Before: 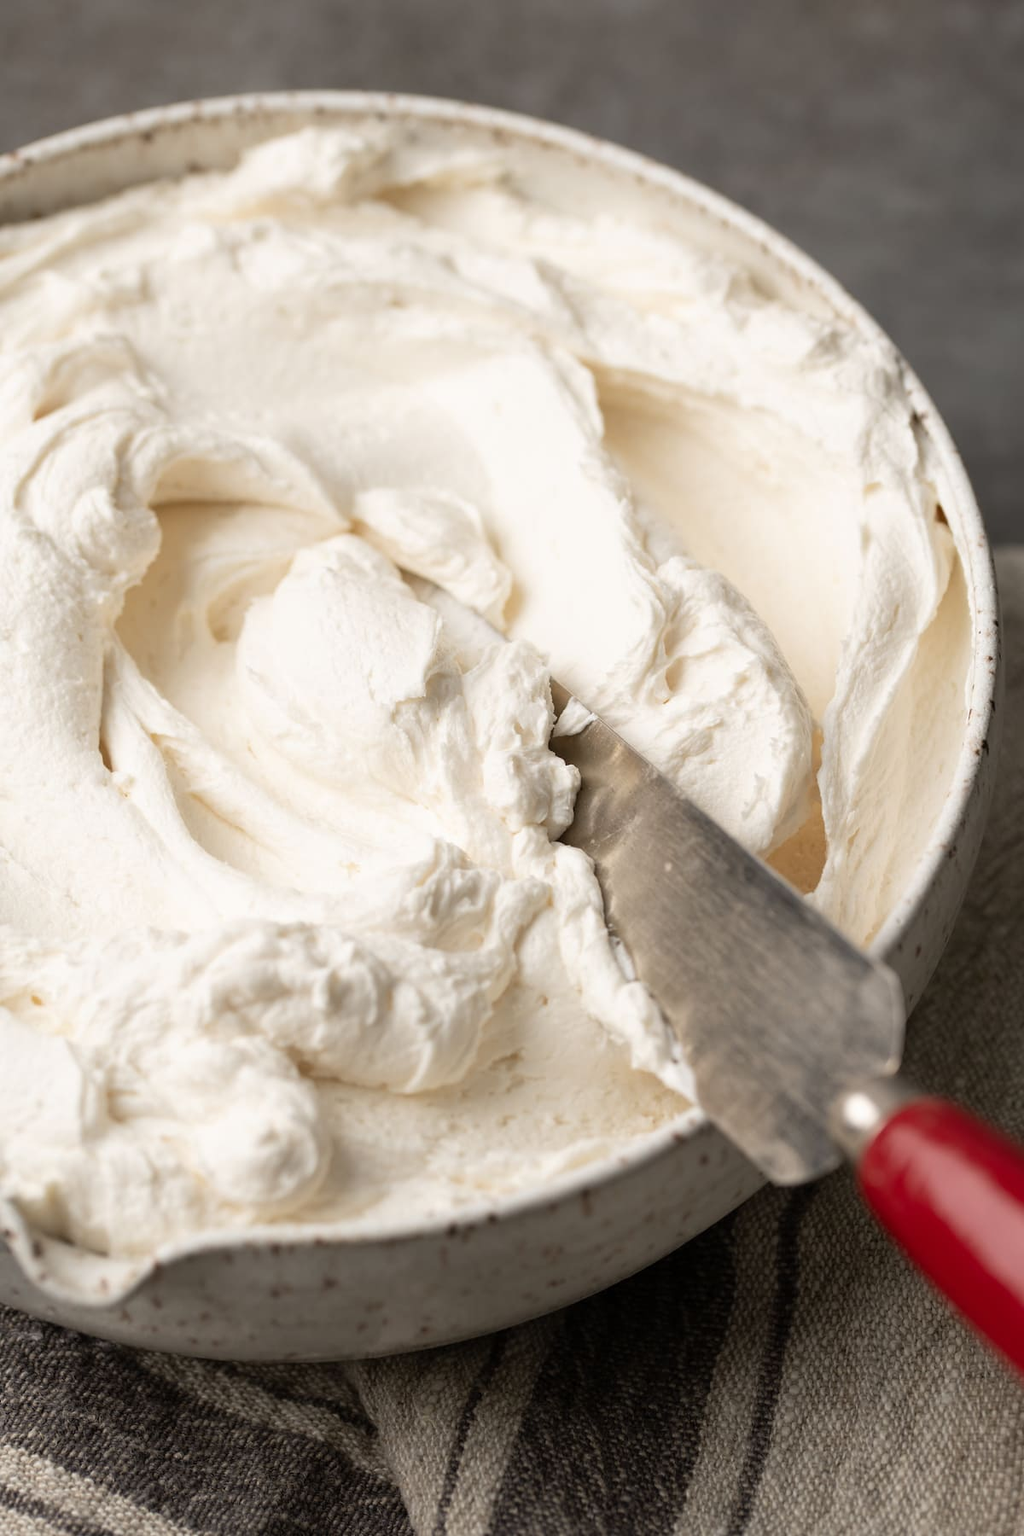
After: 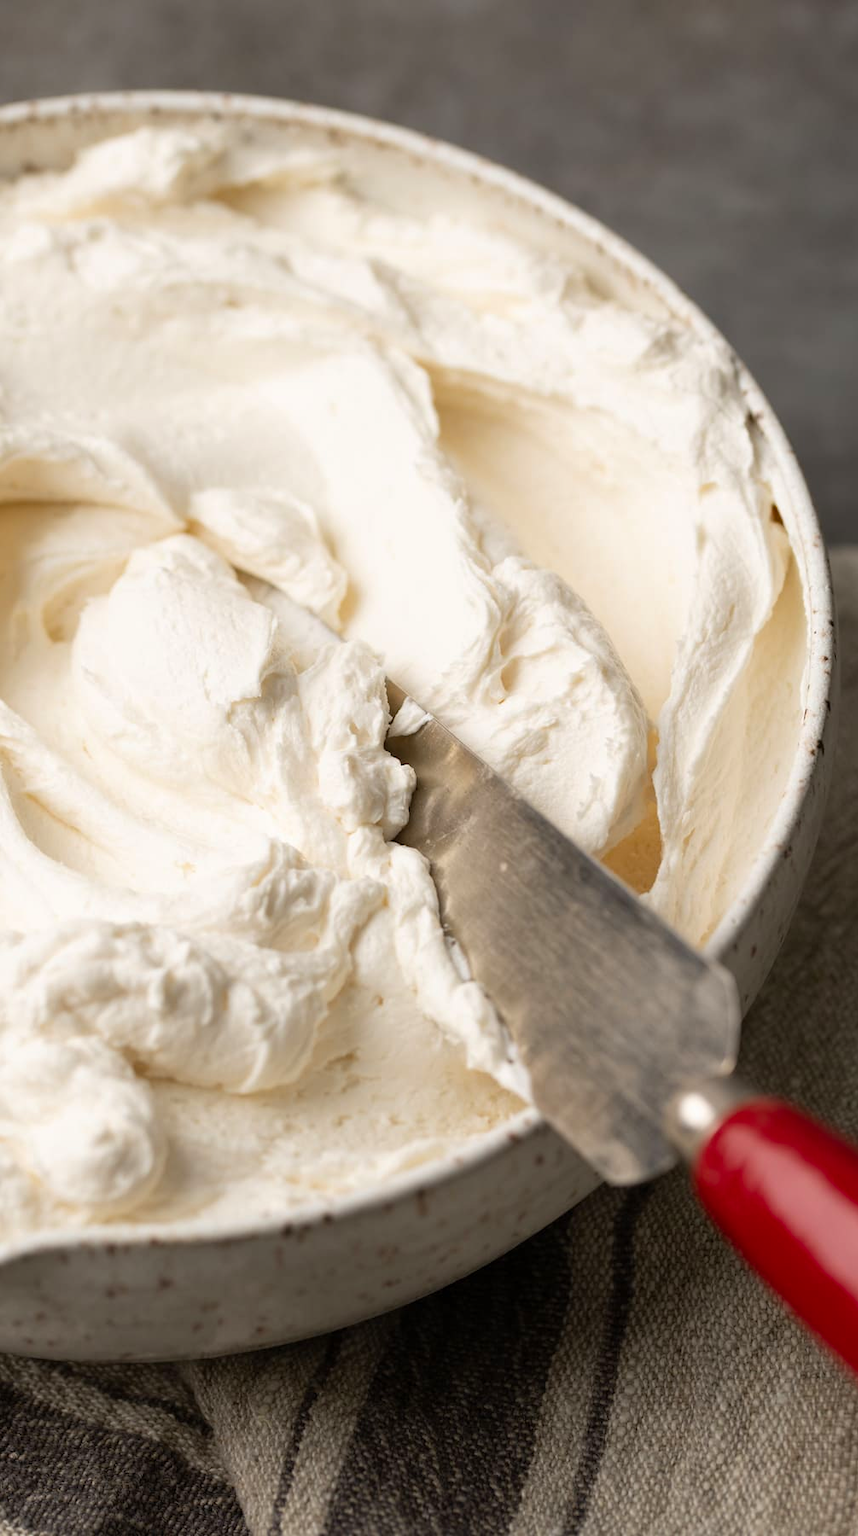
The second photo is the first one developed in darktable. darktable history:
crop: left 16.145%
color balance rgb: perceptual saturation grading › global saturation 20%, global vibrance 10%
